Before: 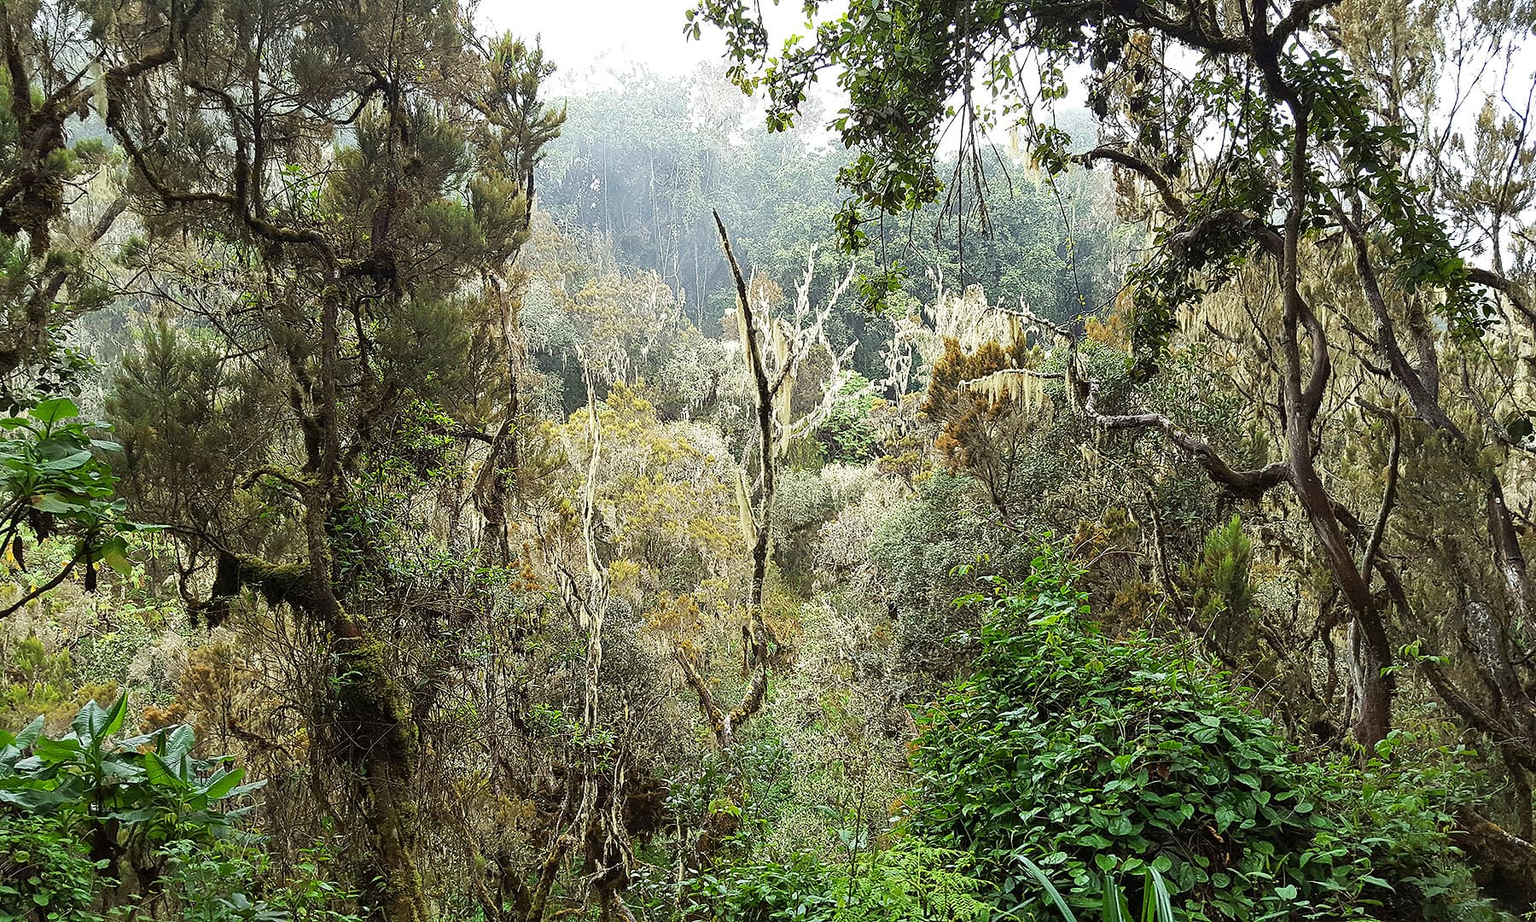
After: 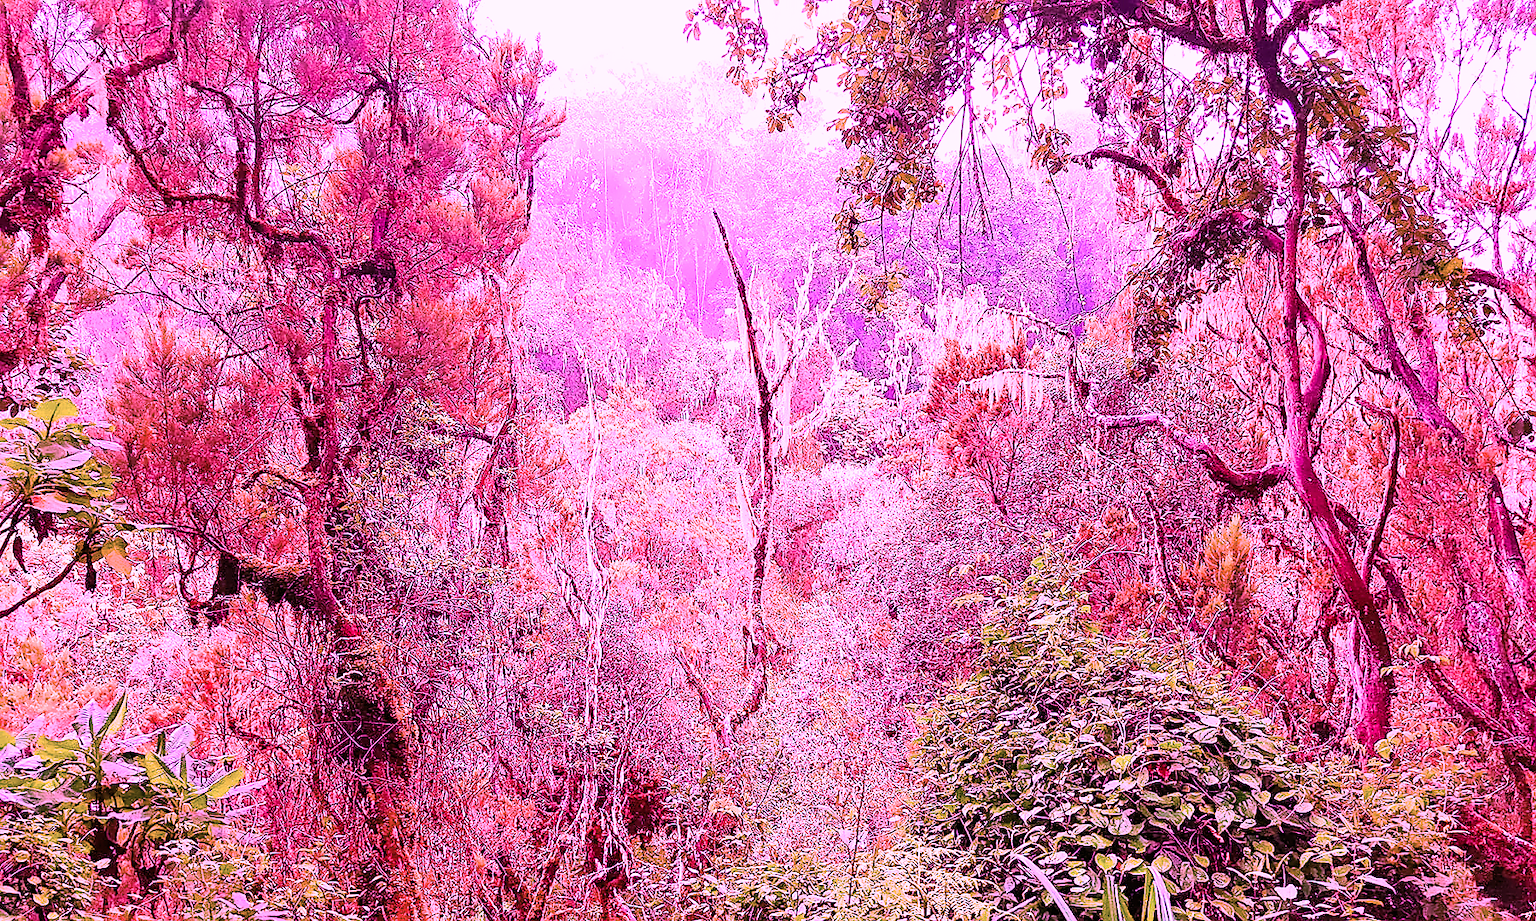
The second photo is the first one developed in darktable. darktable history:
color balance rgb: linear chroma grading › global chroma 9%, perceptual saturation grading › global saturation 36%, perceptual saturation grading › shadows 35%, perceptual brilliance grading › global brilliance 15%, perceptual brilliance grading › shadows -35%, global vibrance 15%
denoise (profiled): patch size 2, strength 1.125, preserve shadows 1.03, bias correction -0.346, scattering 0.272, a [-1, 0, 0], b [0, 0, 0], compensate highlight preservation false
filmic rgb: black relative exposure -7.15 EV, white relative exposure 5.36 EV, hardness 3.02, color science v6 (2022)
highlight reconstruction: iterations 1, diameter of reconstruction 64 px
lens correction: scale 1, crop 1, focal 16, aperture 7.1, distance 2.49, camera "Canon EOS RP", lens "Canon RF 16mm F2.8 STM"
raw denoise: x [[0, 0.25, 0.5, 0.75, 1] ×4]
sharpen: on, module defaults
white balance: red 2, blue 1.673
color correction: highlights a* 15.03, highlights b* -25.07
exposure: black level correction 0, exposure 1.55 EV, compensate exposure bias true, compensate highlight preservation false
